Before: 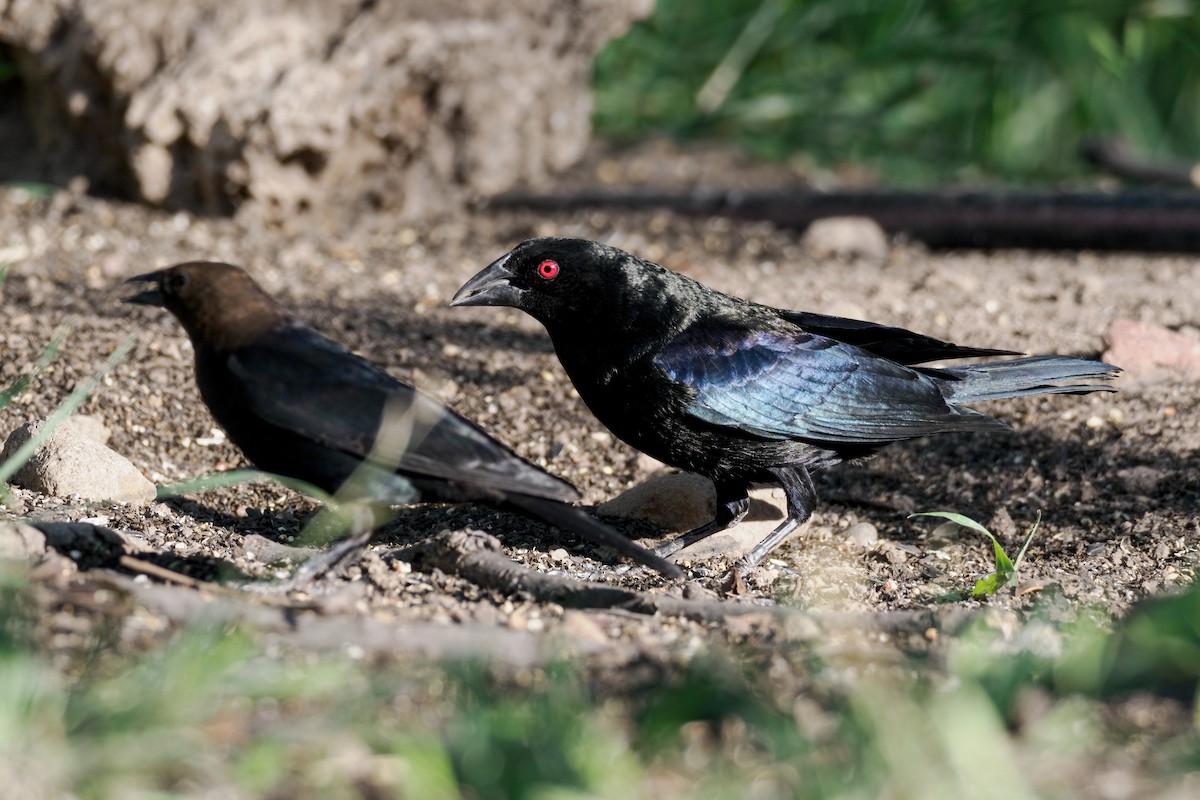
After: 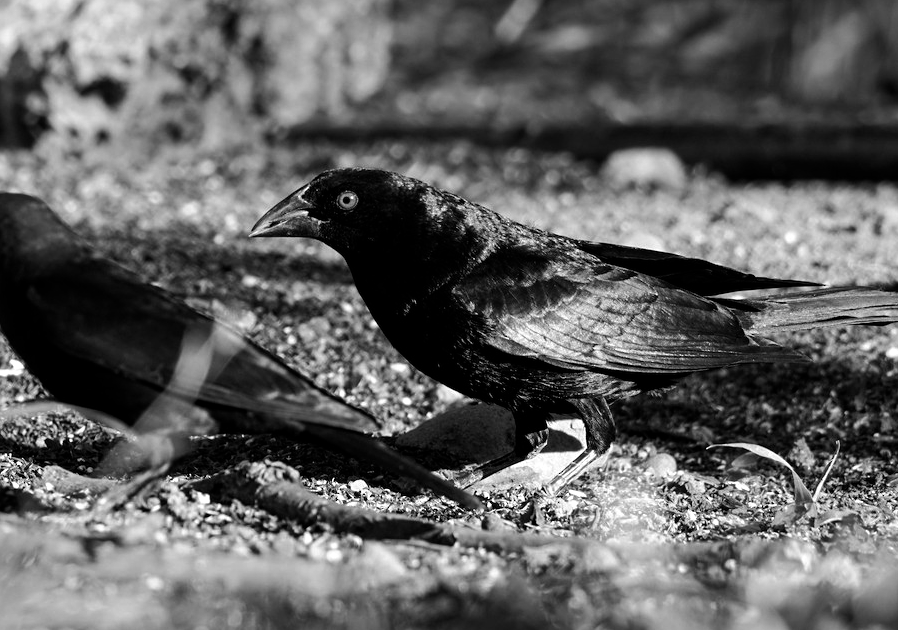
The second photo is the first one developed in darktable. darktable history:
crop: left 16.768%, top 8.653%, right 8.362%, bottom 12.485%
color balance rgb: shadows lift › luminance -10%, power › luminance -9%, linear chroma grading › global chroma 10%, global vibrance 10%, contrast 15%, saturation formula JzAzBz (2021)
sharpen: amount 0.2
monochrome: a -6.99, b 35.61, size 1.4
